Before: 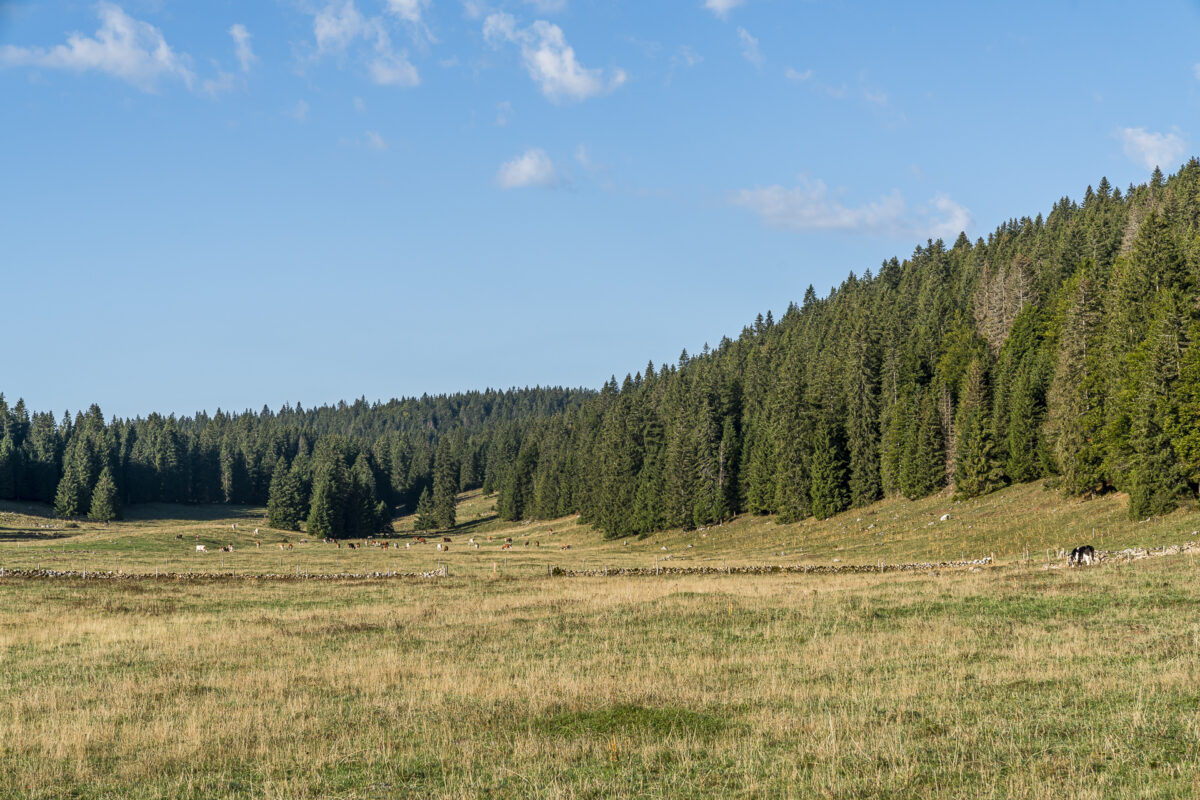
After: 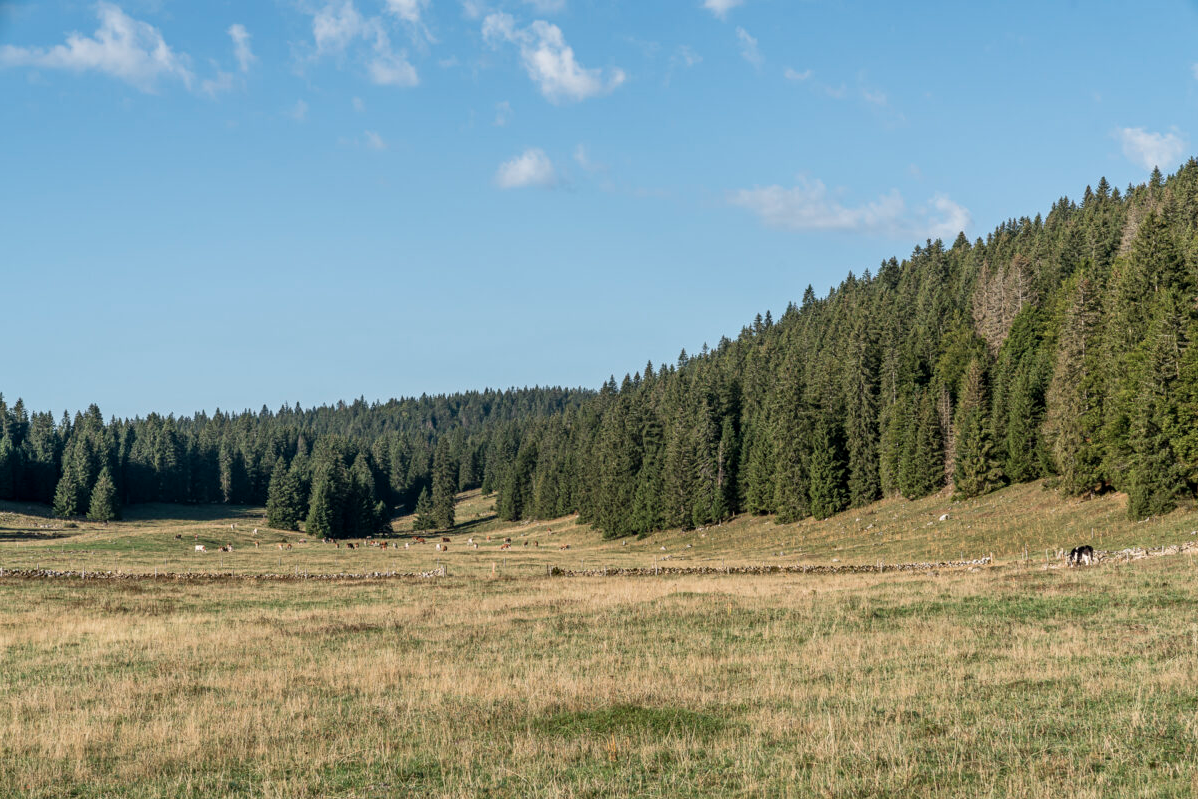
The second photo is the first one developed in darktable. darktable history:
color balance rgb: linear chroma grading › shadows -6.907%, linear chroma grading › highlights -7.347%, linear chroma grading › global chroma -10.229%, linear chroma grading › mid-tones -7.763%, perceptual saturation grading › global saturation -0.096%
crop and rotate: left 0.107%, bottom 0.007%
